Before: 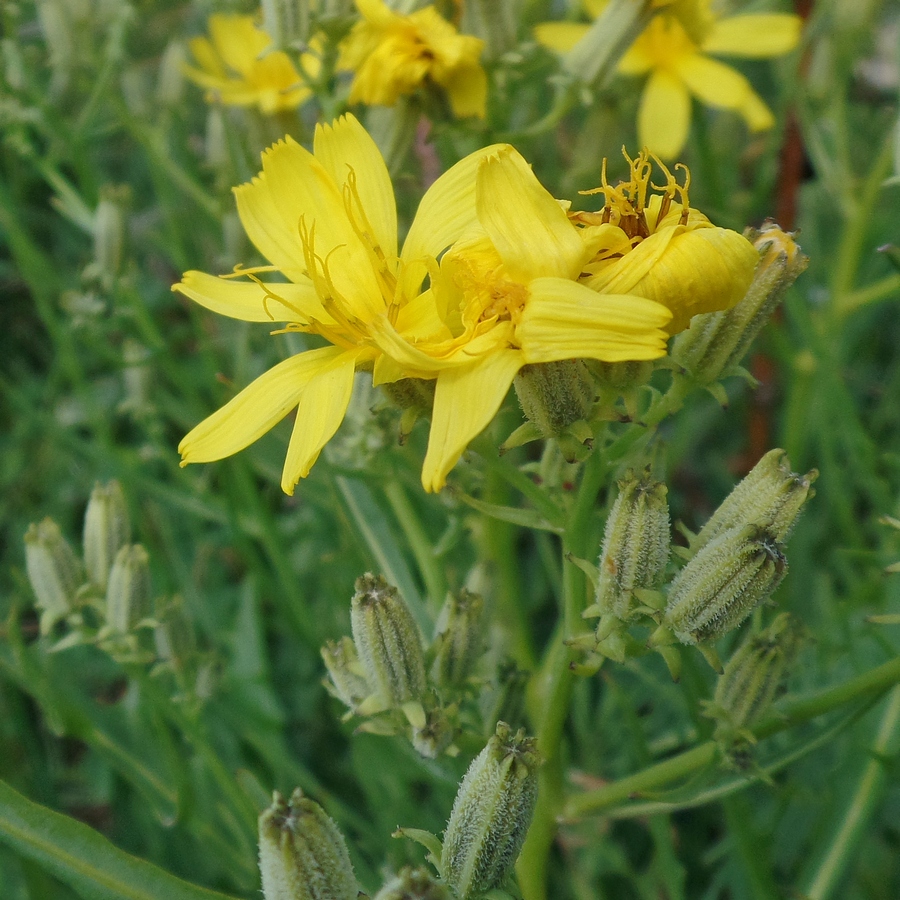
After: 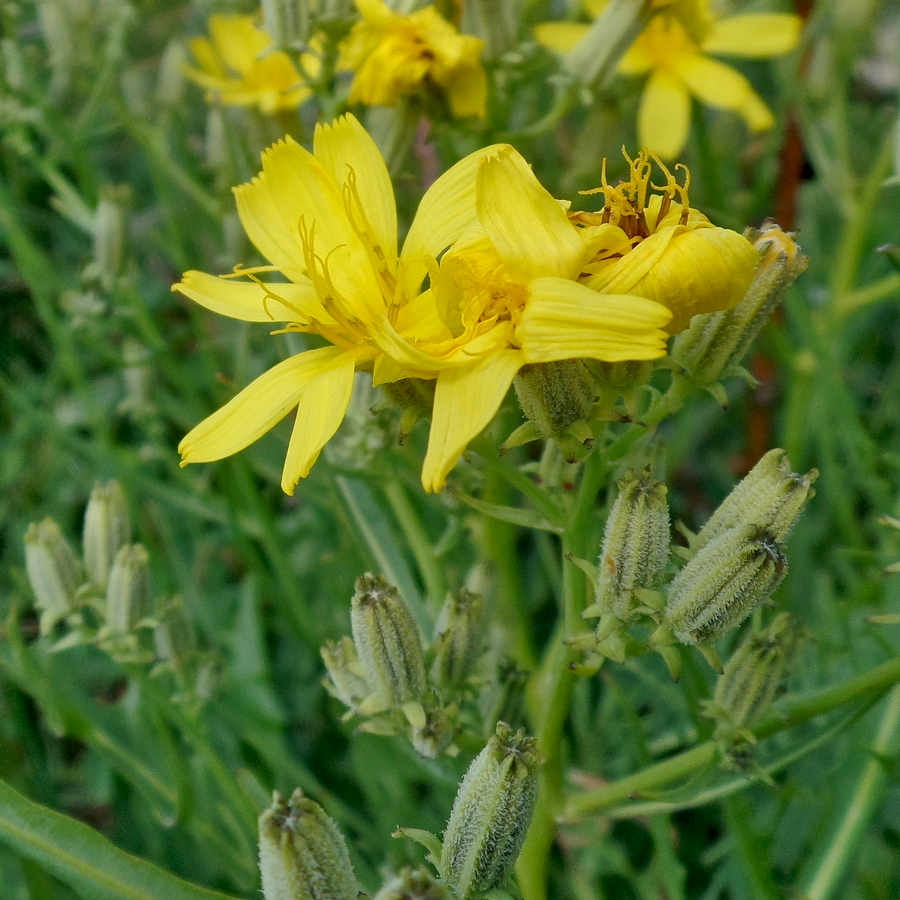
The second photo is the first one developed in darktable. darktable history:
shadows and highlights: shadows 58.79, soften with gaussian
exposure: black level correction 0.009, compensate exposure bias true, compensate highlight preservation false
